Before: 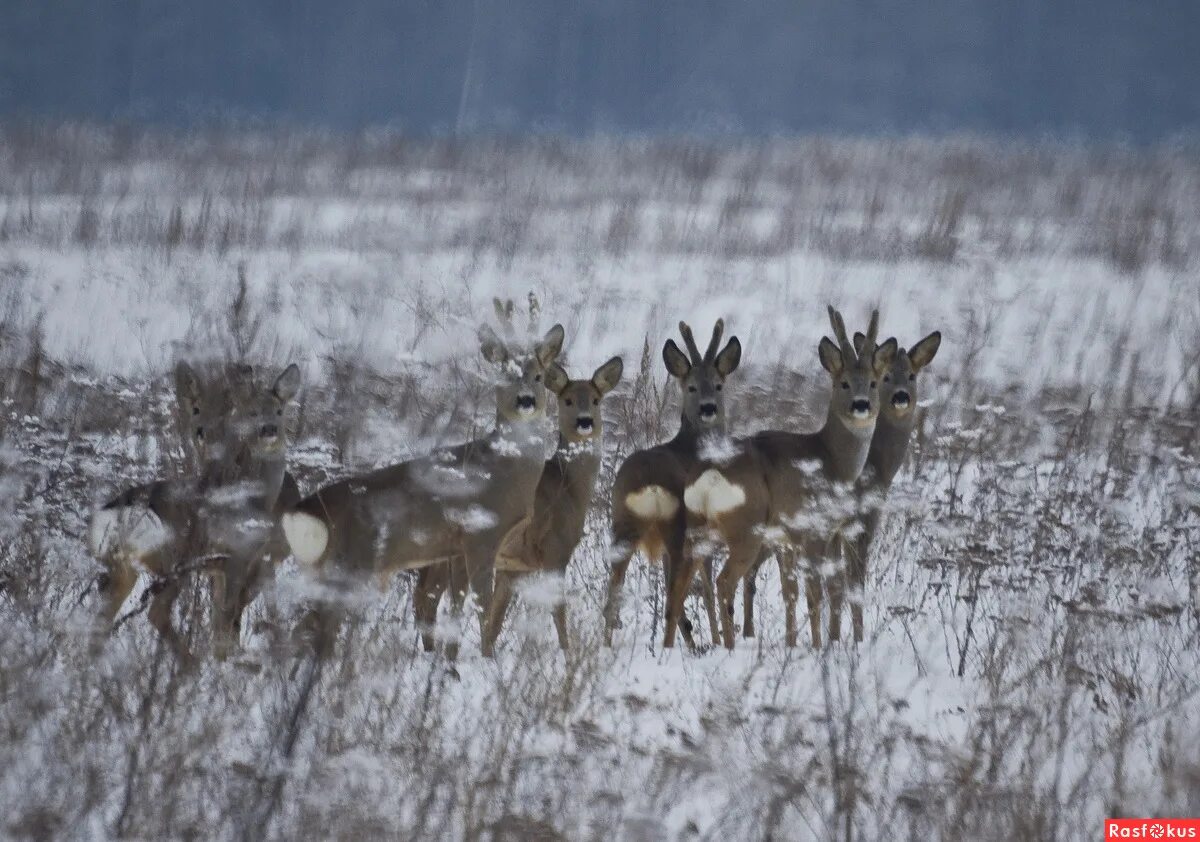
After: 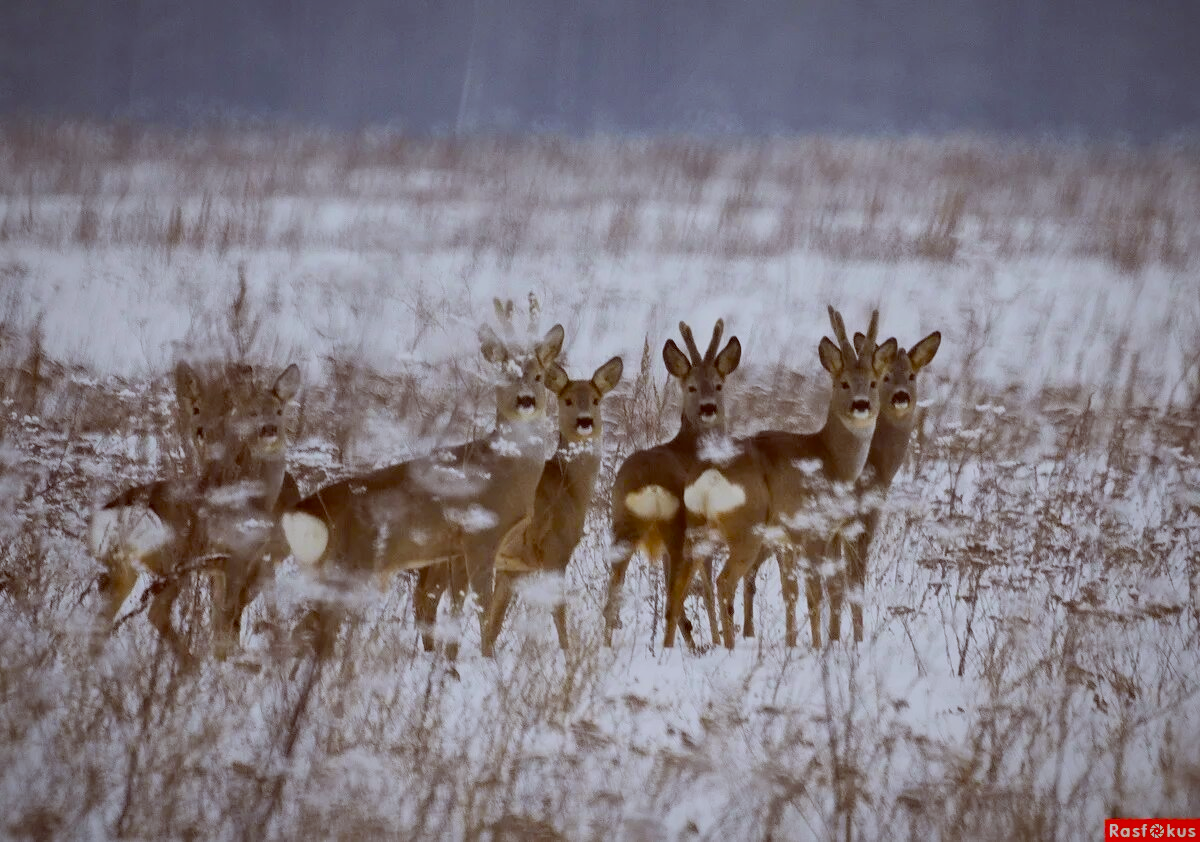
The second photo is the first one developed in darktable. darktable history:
color balance: lift [1, 1.011, 0.999, 0.989], gamma [1.109, 1.045, 1.039, 0.955], gain [0.917, 0.936, 0.952, 1.064], contrast 2.32%, contrast fulcrum 19%, output saturation 101%
vignetting: fall-off start 80.87%, fall-off radius 61.59%, brightness -0.384, saturation 0.007, center (0, 0.007), automatic ratio true, width/height ratio 1.418
filmic rgb: black relative exposure -7.75 EV, white relative exposure 4.4 EV, threshold 3 EV, target black luminance 0%, hardness 3.76, latitude 50.51%, contrast 1.074, highlights saturation mix 10%, shadows ↔ highlights balance -0.22%, color science v4 (2020), enable highlight reconstruction true
